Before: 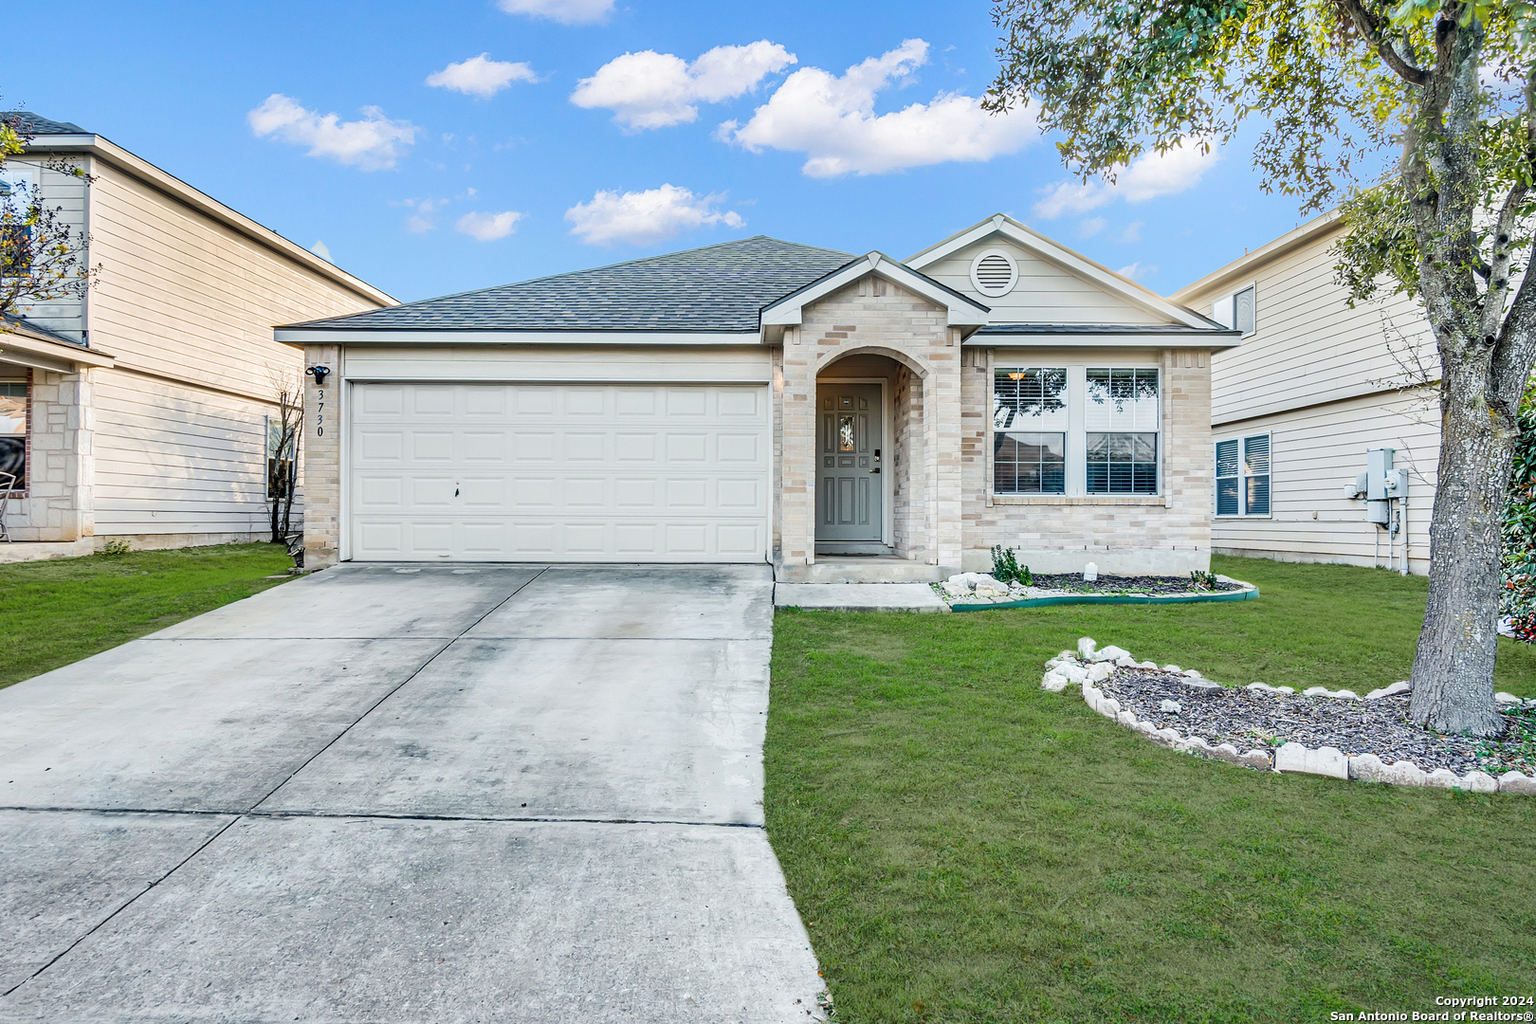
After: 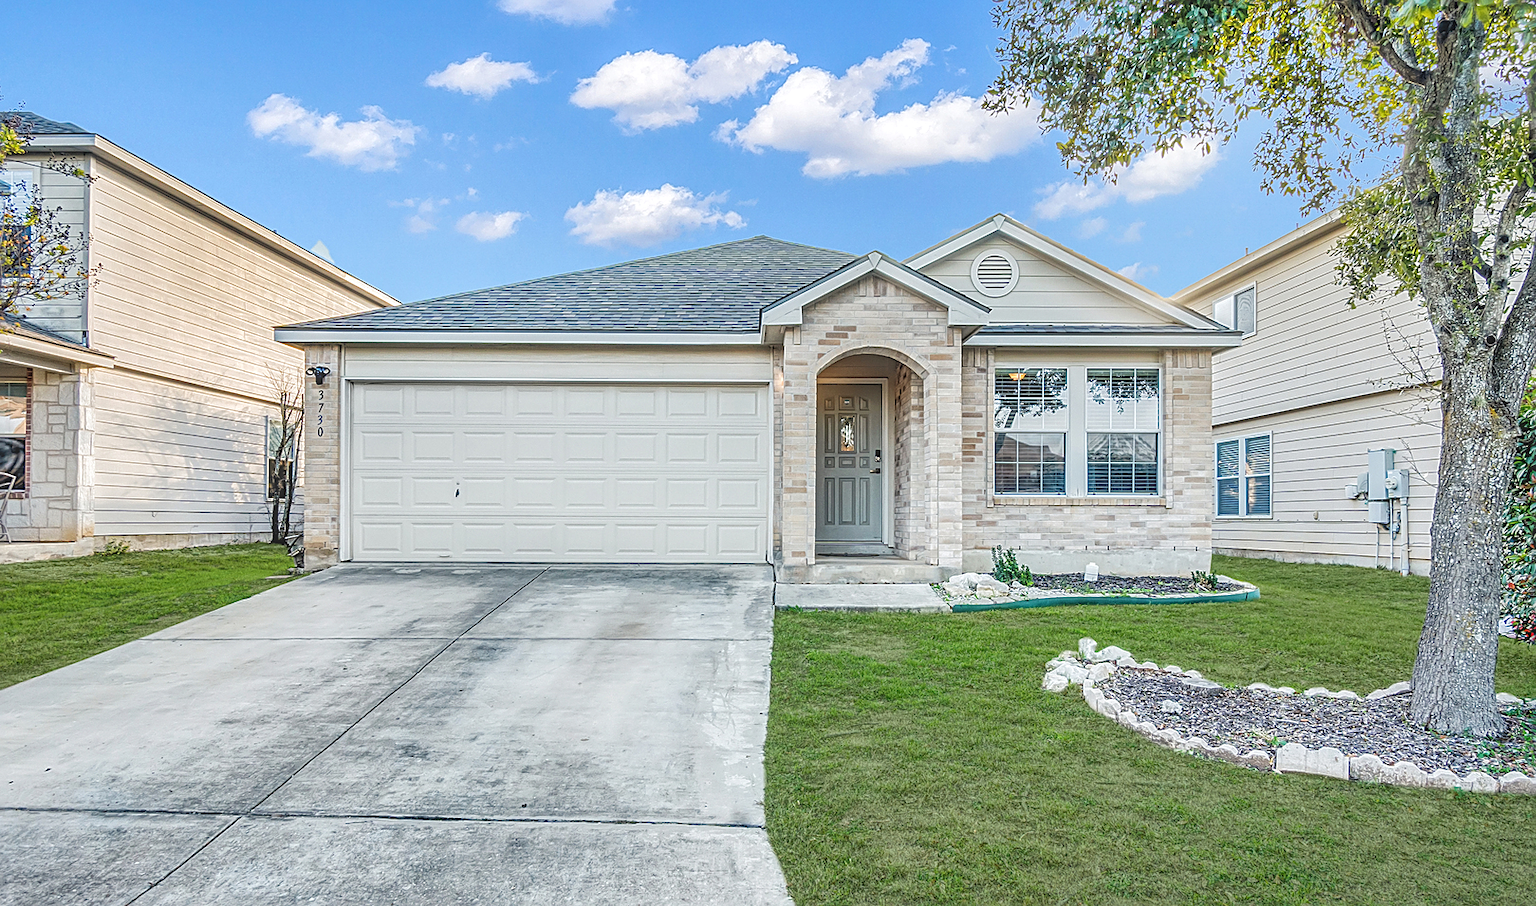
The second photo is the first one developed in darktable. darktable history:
crop and rotate: top 0%, bottom 11.463%
tone equalizer: on, module defaults
local contrast: highlights 66%, shadows 33%, detail 166%, midtone range 0.2
sharpen: on, module defaults
